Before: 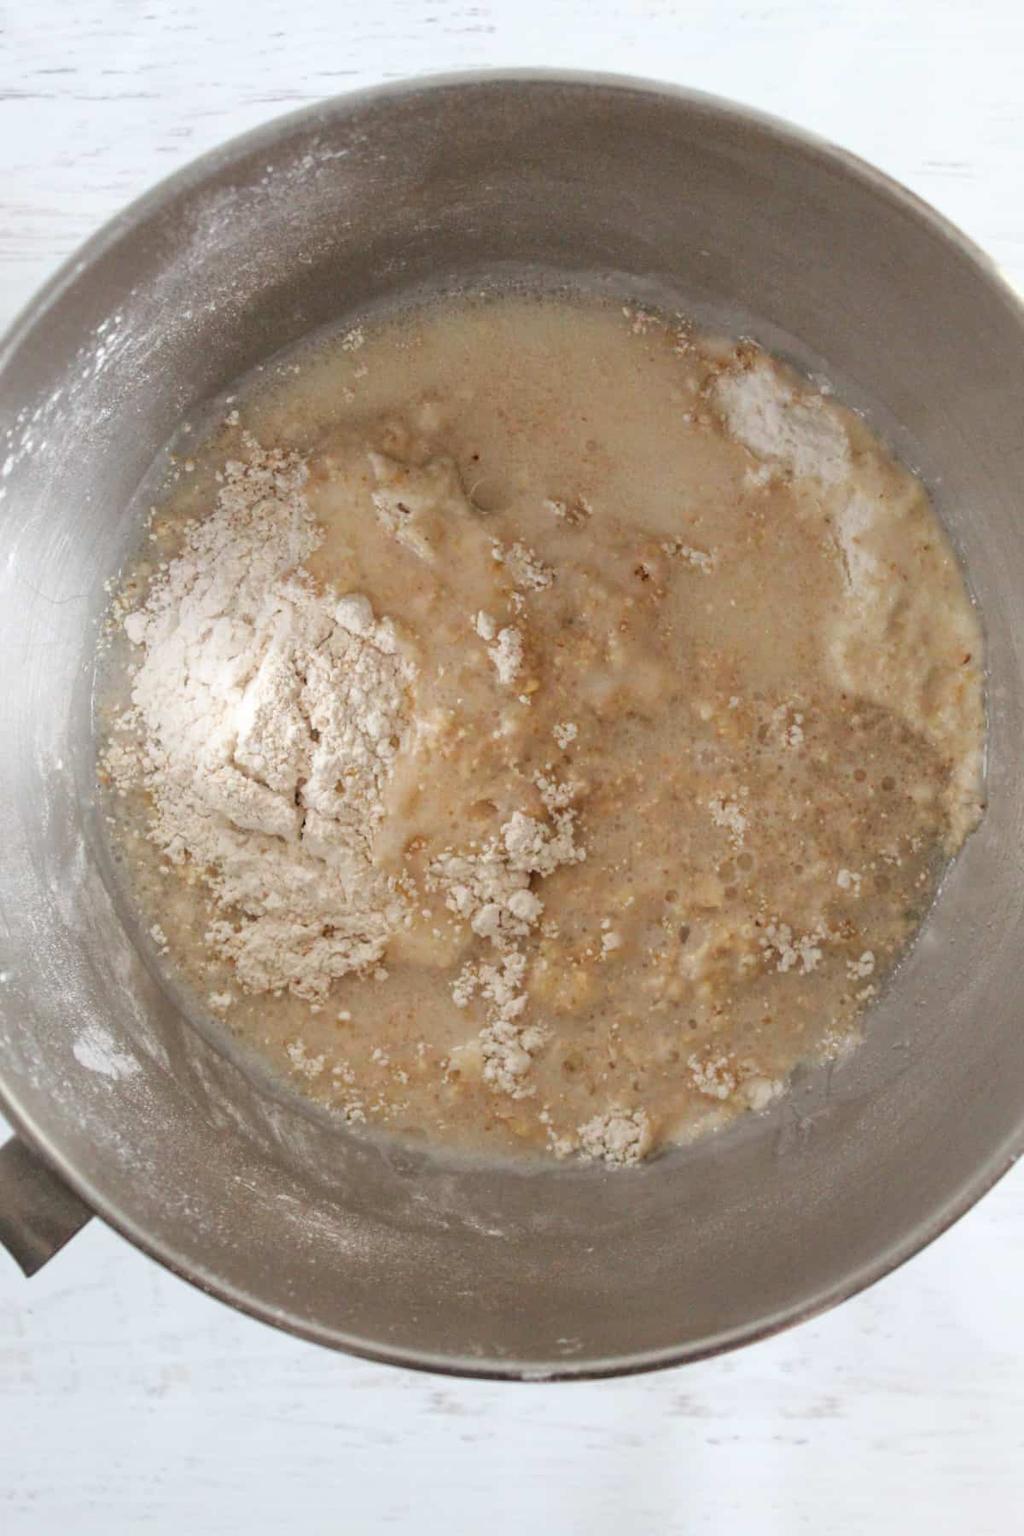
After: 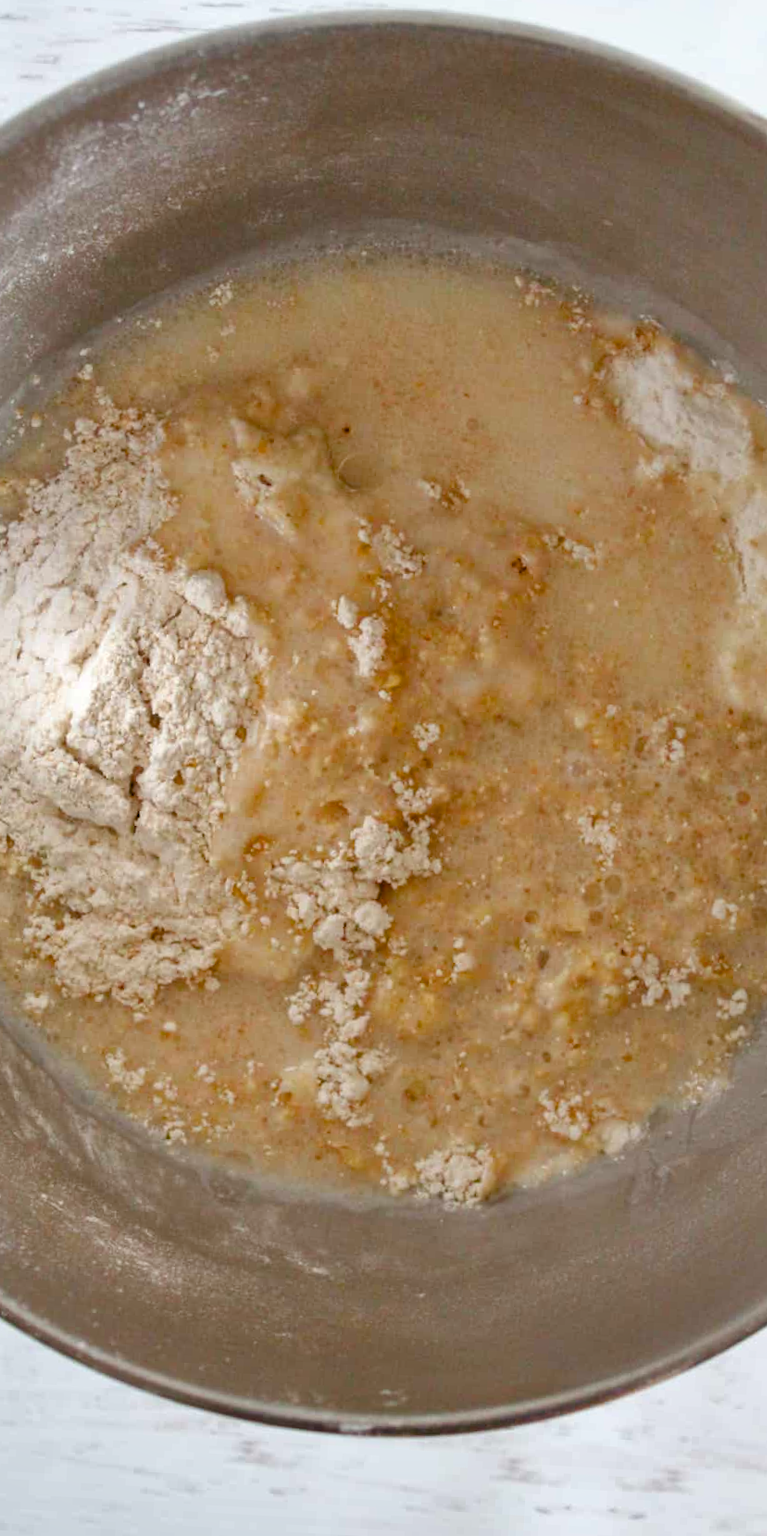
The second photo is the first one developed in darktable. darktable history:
tone equalizer: on, module defaults
color balance rgb: perceptual saturation grading › global saturation 35%, perceptual saturation grading › highlights -25%, perceptual saturation grading › shadows 50%
shadows and highlights: shadows 60, soften with gaussian
crop and rotate: angle -3.27°, left 14.277%, top 0.028%, right 10.766%, bottom 0.028%
